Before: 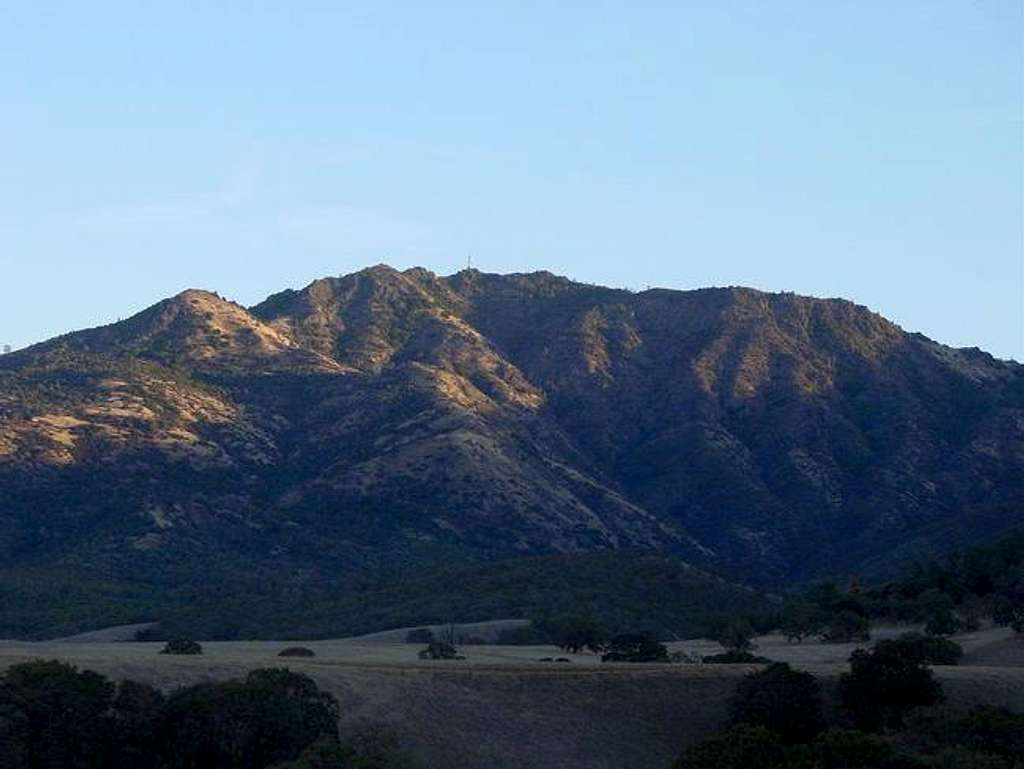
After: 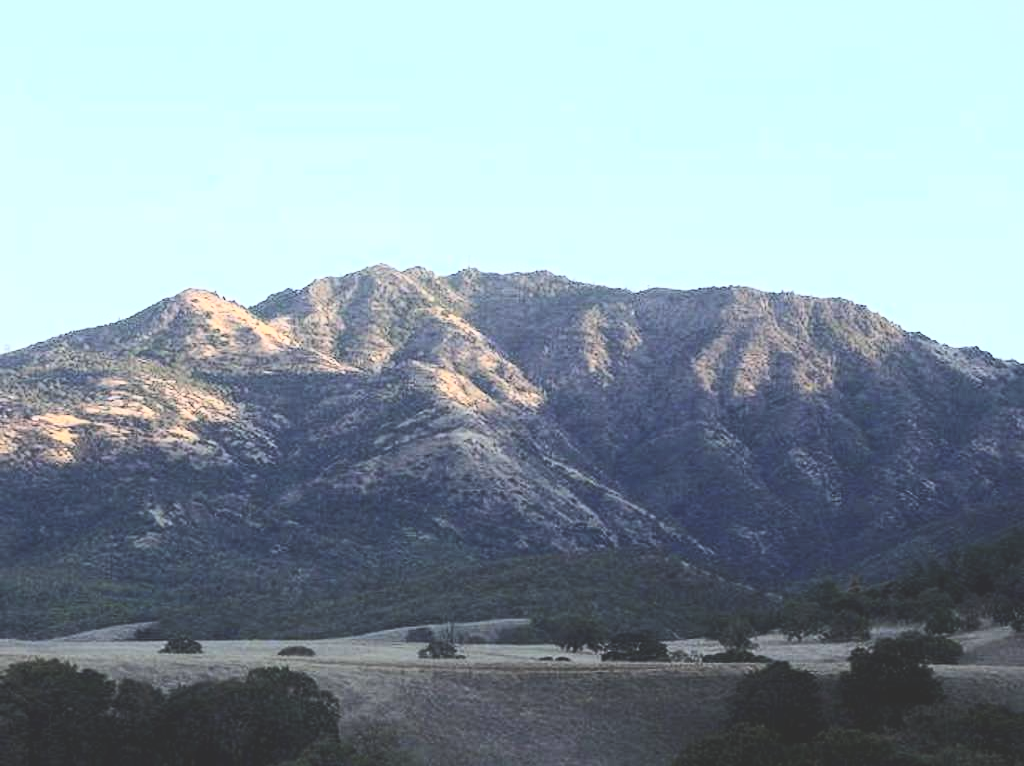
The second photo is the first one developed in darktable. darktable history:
crop: top 0.231%, bottom 0.092%
exposure: black level correction -0.016, compensate exposure bias true, compensate highlight preservation false
tone curve: curves: ch0 [(0, 0) (0.003, 0.003) (0.011, 0.011) (0.025, 0.026) (0.044, 0.045) (0.069, 0.087) (0.1, 0.141) (0.136, 0.202) (0.177, 0.271) (0.224, 0.357) (0.277, 0.461) (0.335, 0.583) (0.399, 0.685) (0.468, 0.782) (0.543, 0.867) (0.623, 0.927) (0.709, 0.96) (0.801, 0.975) (0.898, 0.987) (1, 1)], color space Lab, independent channels, preserve colors none
